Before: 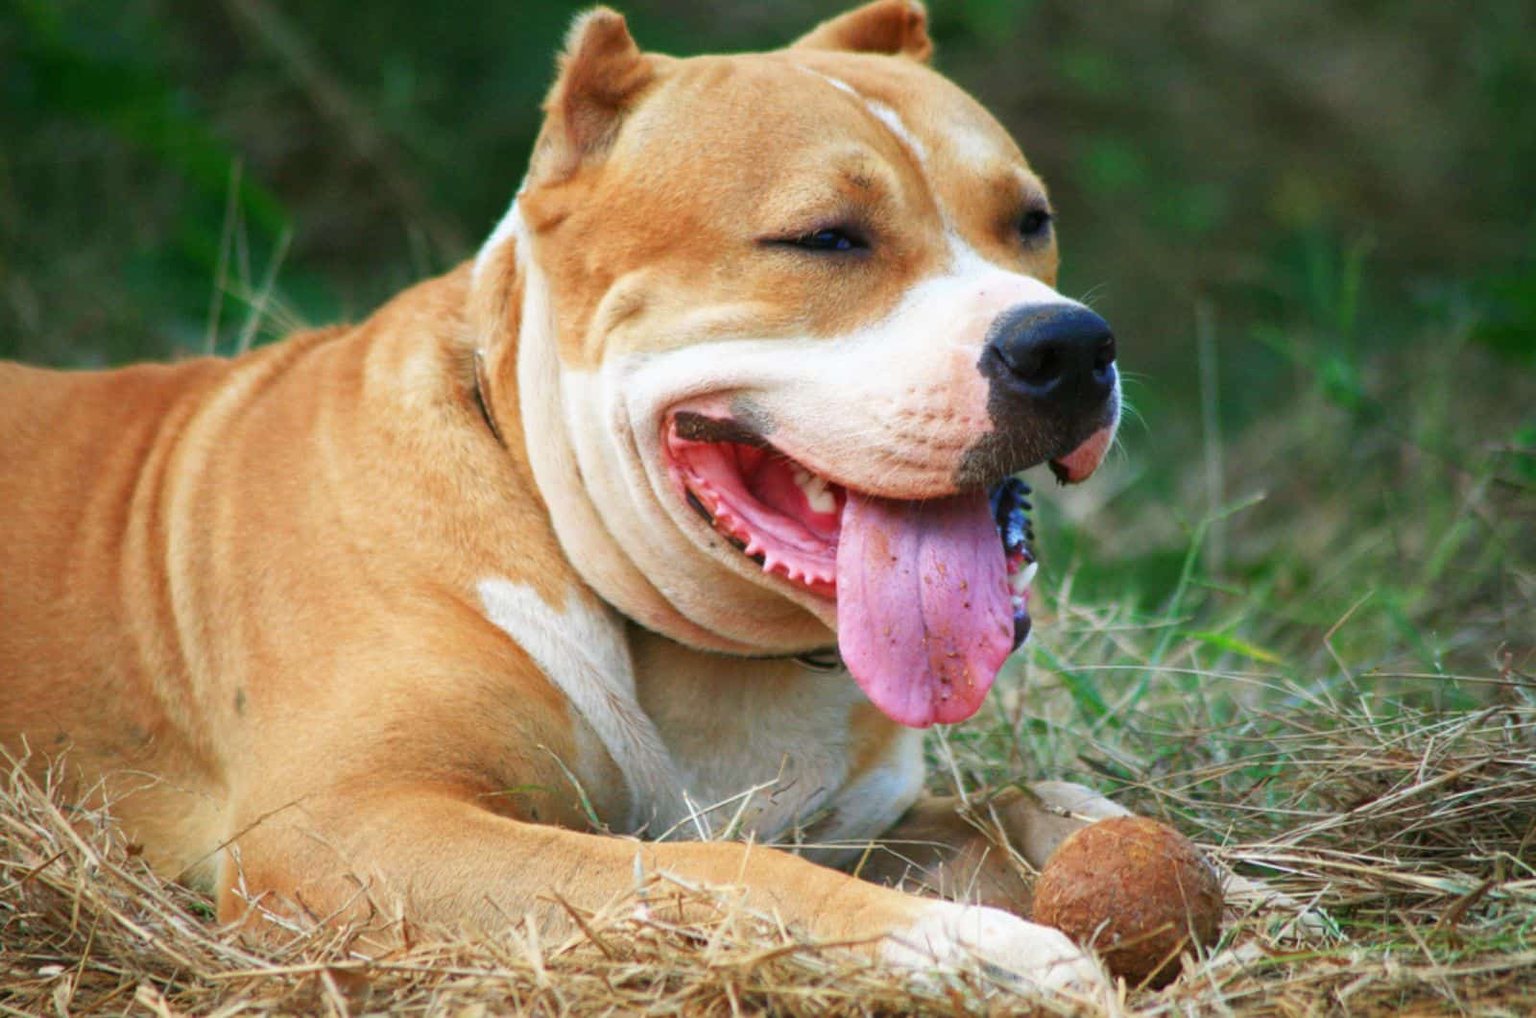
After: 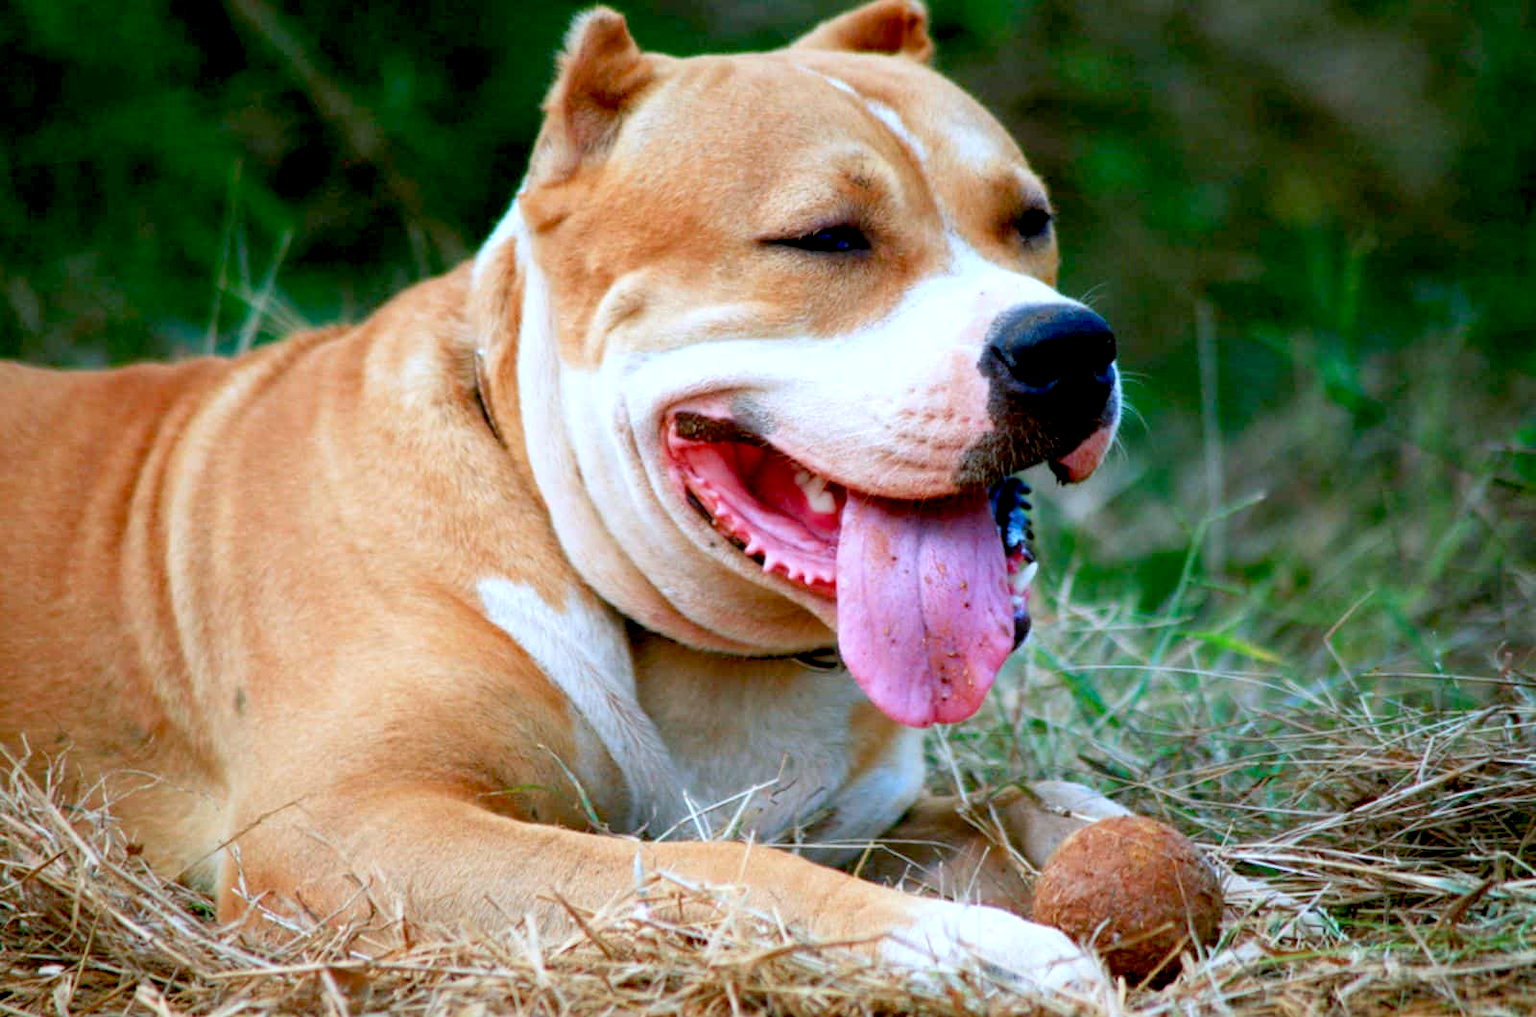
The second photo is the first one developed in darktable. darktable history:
exposure: black level correction 0.025, exposure 0.182 EV, compensate highlight preservation false
color correction: highlights a* -2.24, highlights b* -18.1
white balance: emerald 1
